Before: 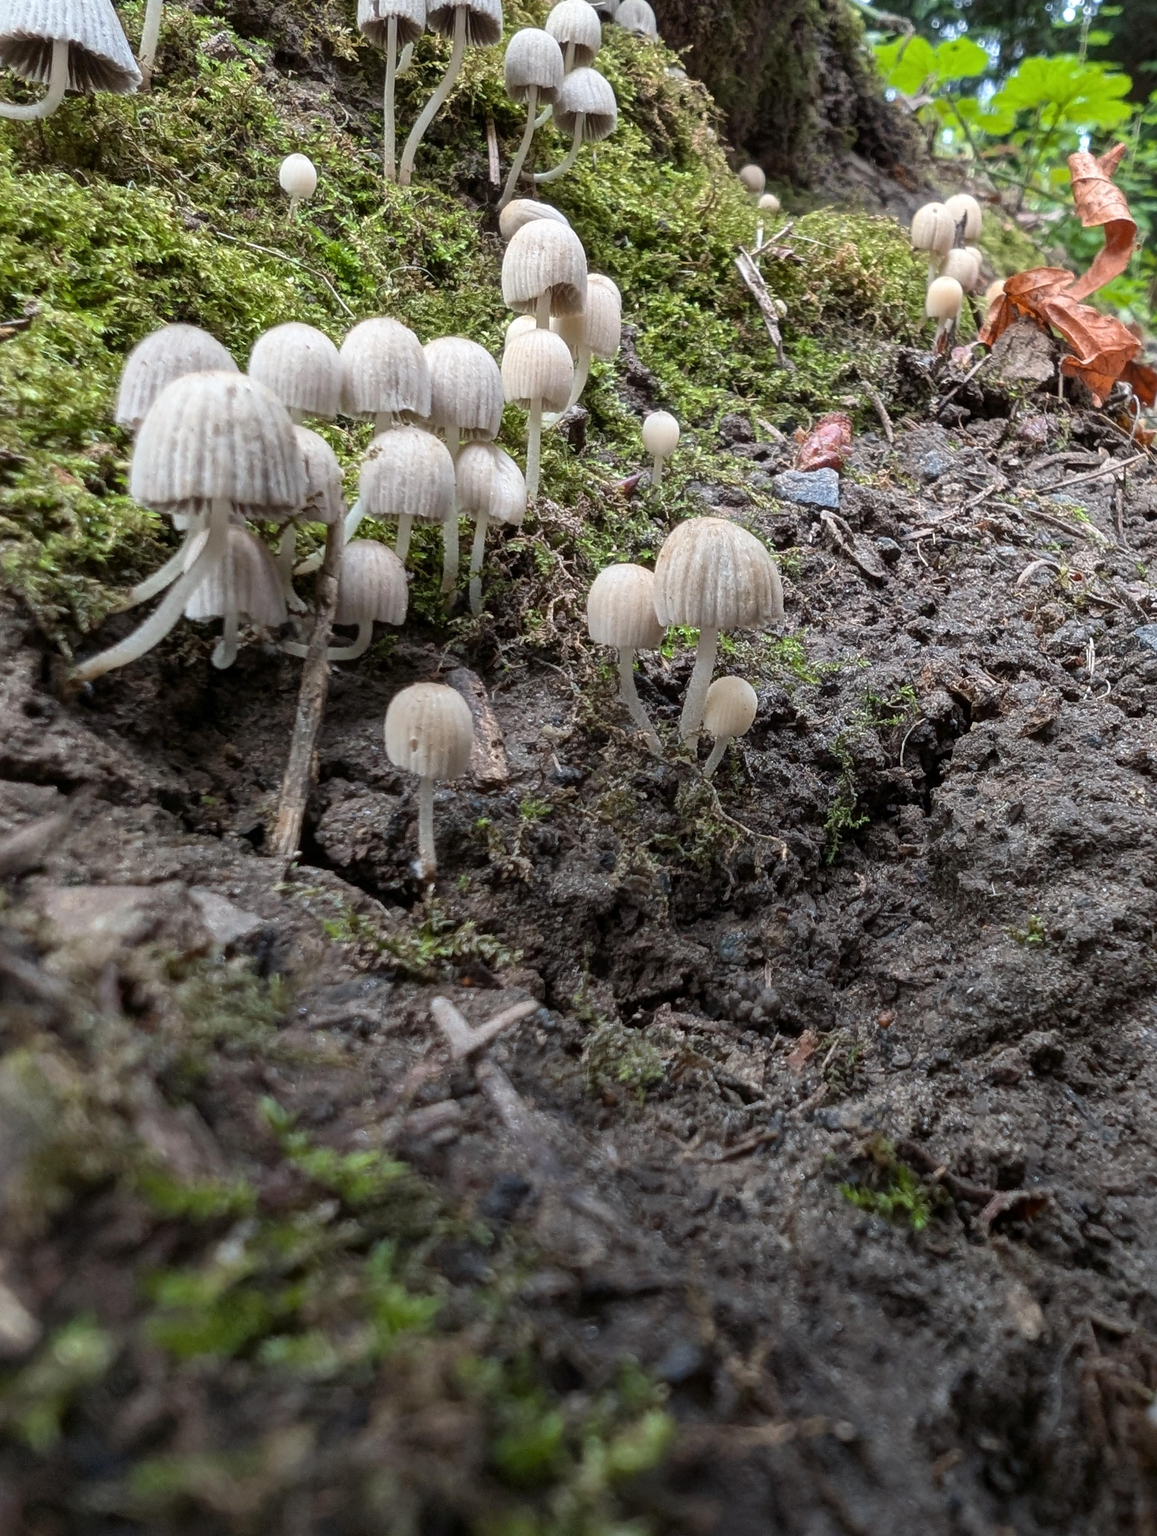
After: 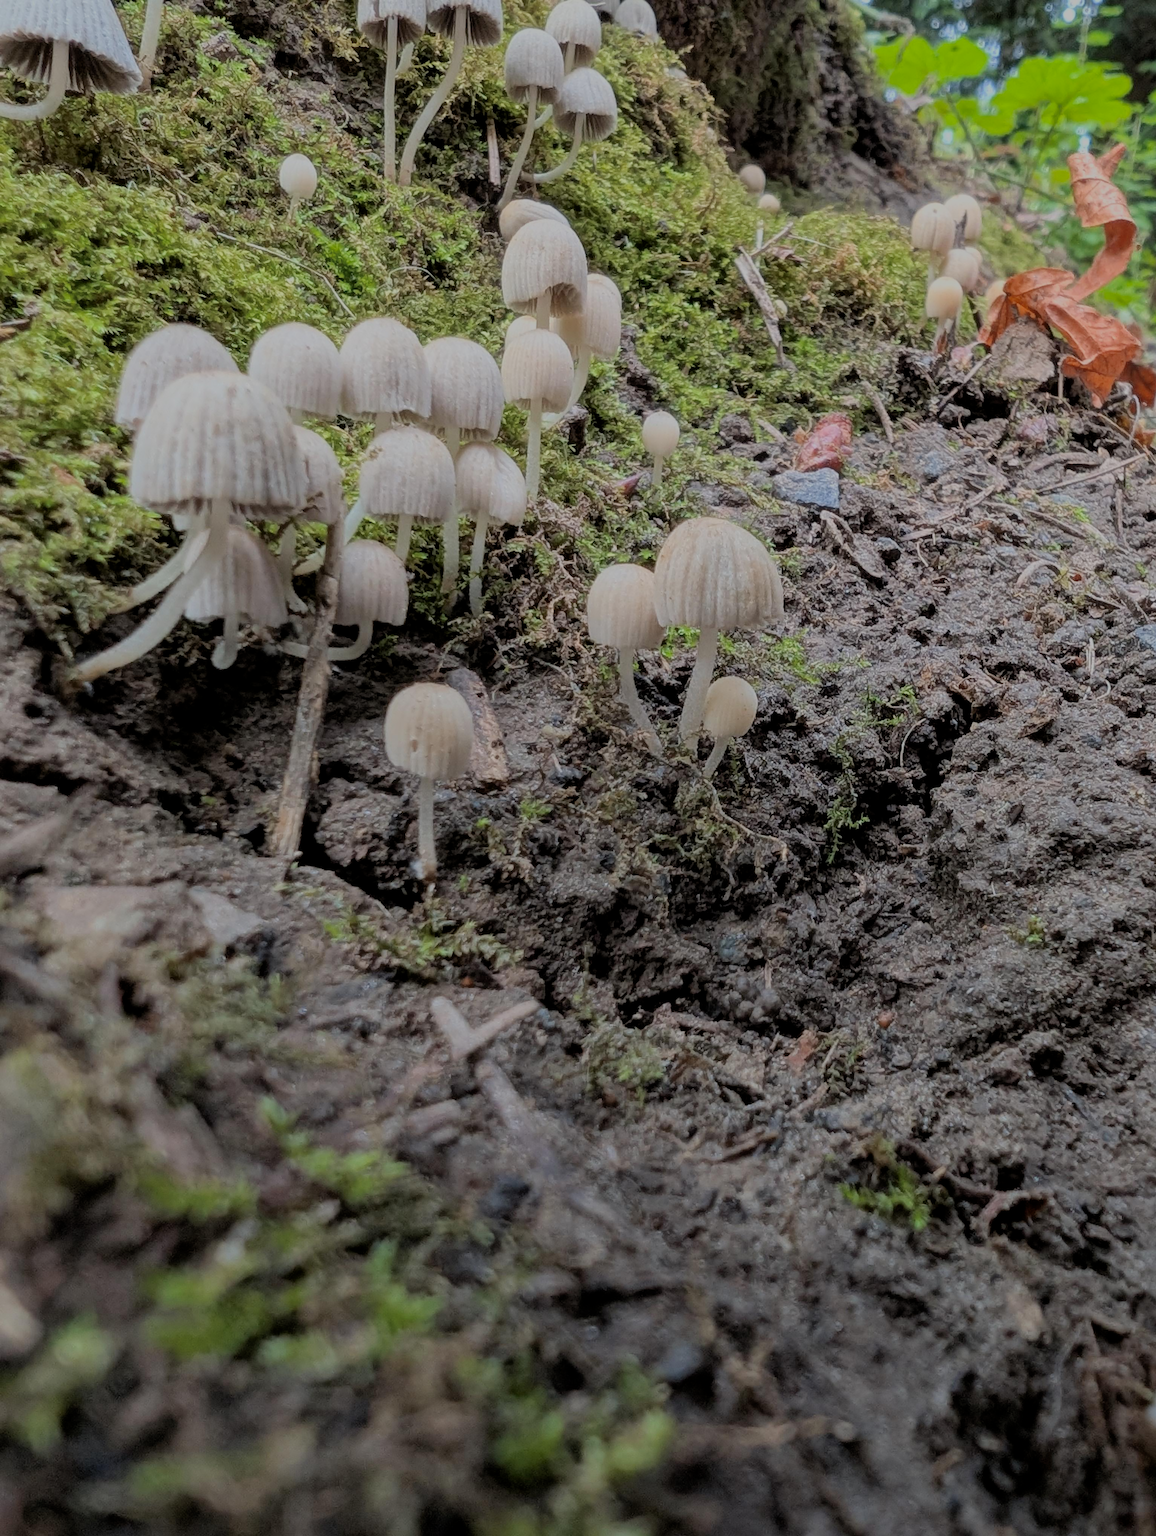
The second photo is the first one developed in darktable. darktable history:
filmic rgb: black relative exposure -7.04 EV, white relative exposure 5.97 EV, target black luminance 0%, hardness 2.76, latitude 61.14%, contrast 0.687, highlights saturation mix 10.14%, shadows ↔ highlights balance -0.119%, color science v6 (2022)
